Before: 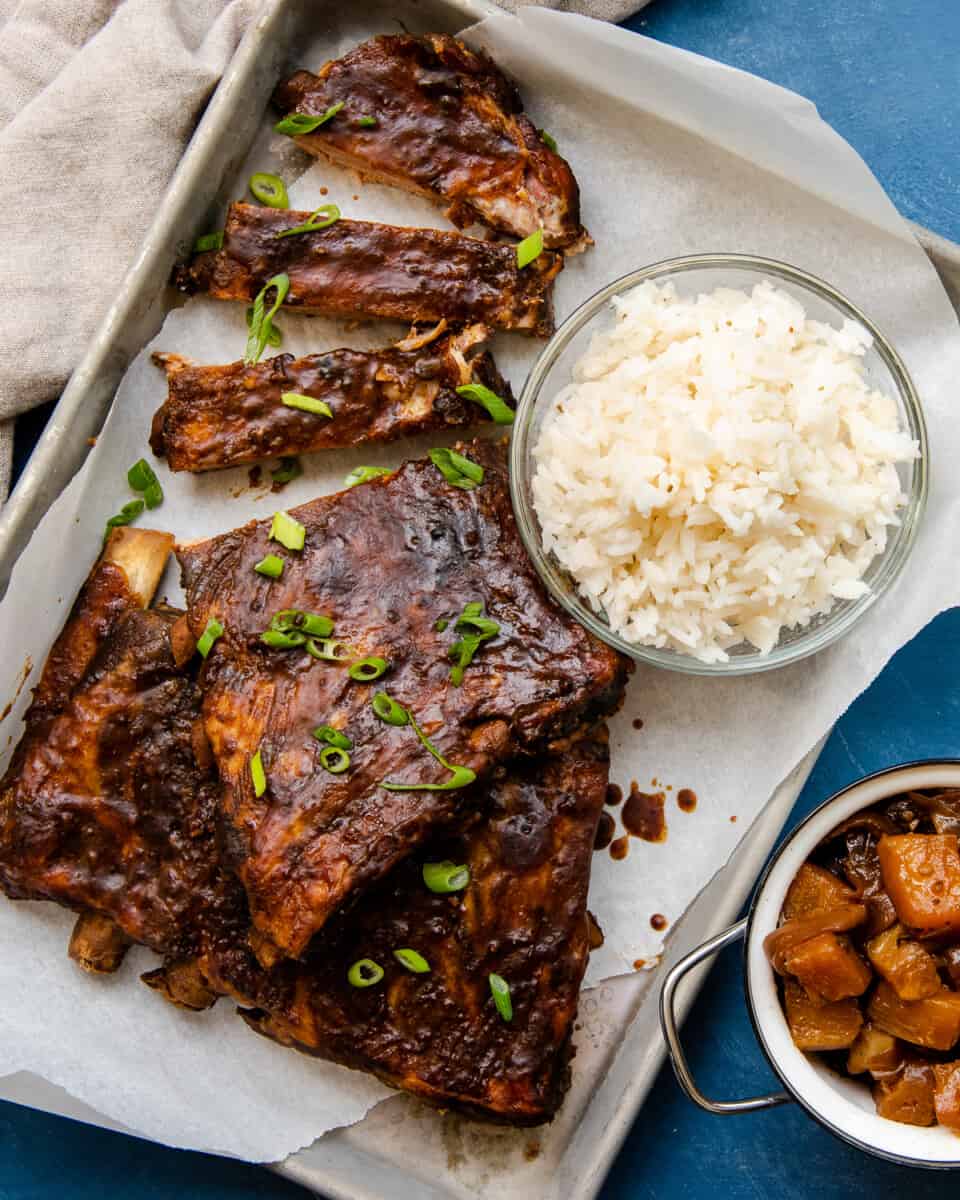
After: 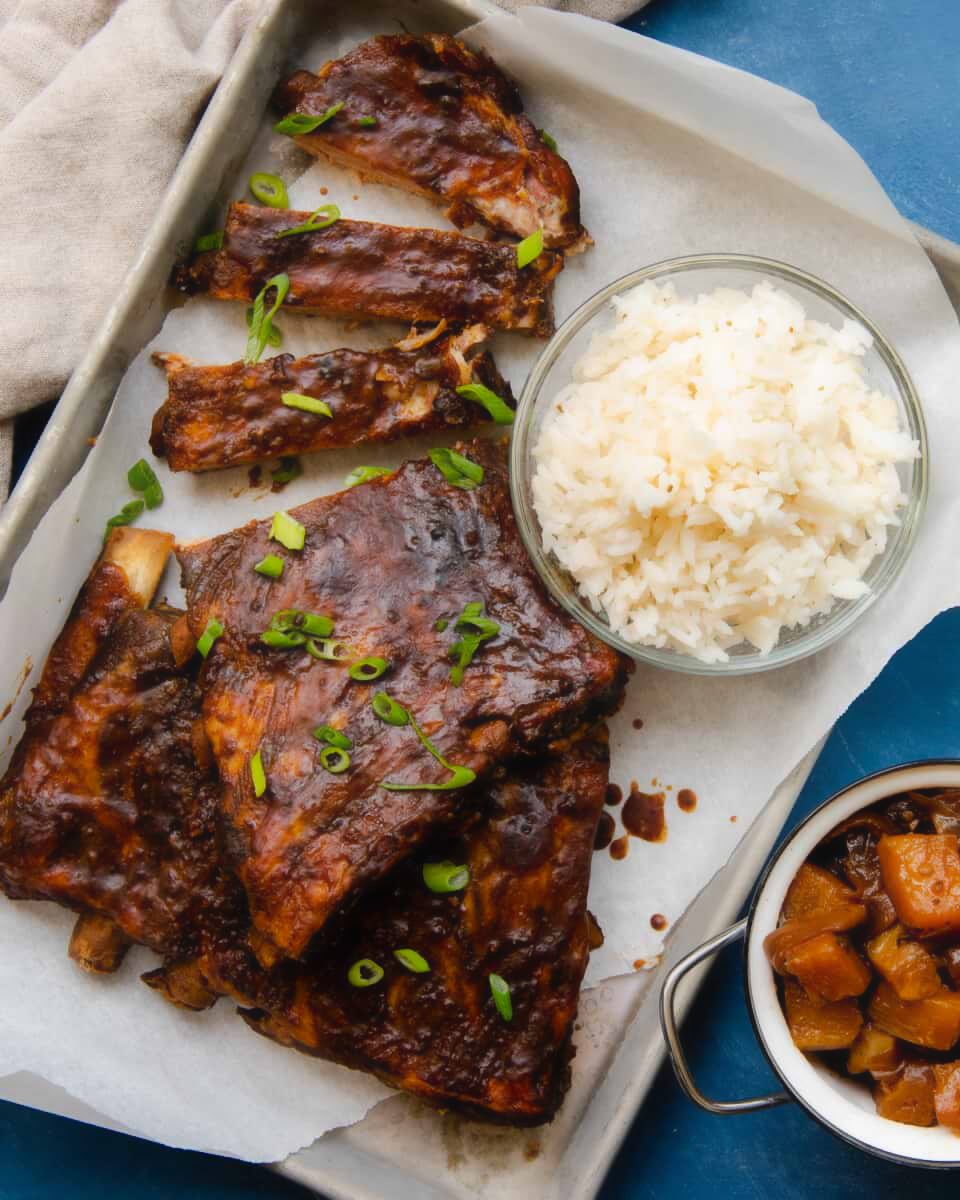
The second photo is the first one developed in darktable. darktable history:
contrast equalizer: y [[0.502, 0.517, 0.543, 0.576, 0.611, 0.631], [0.5 ×6], [0.5 ×6], [0 ×6], [0 ×6]], mix -0.996
